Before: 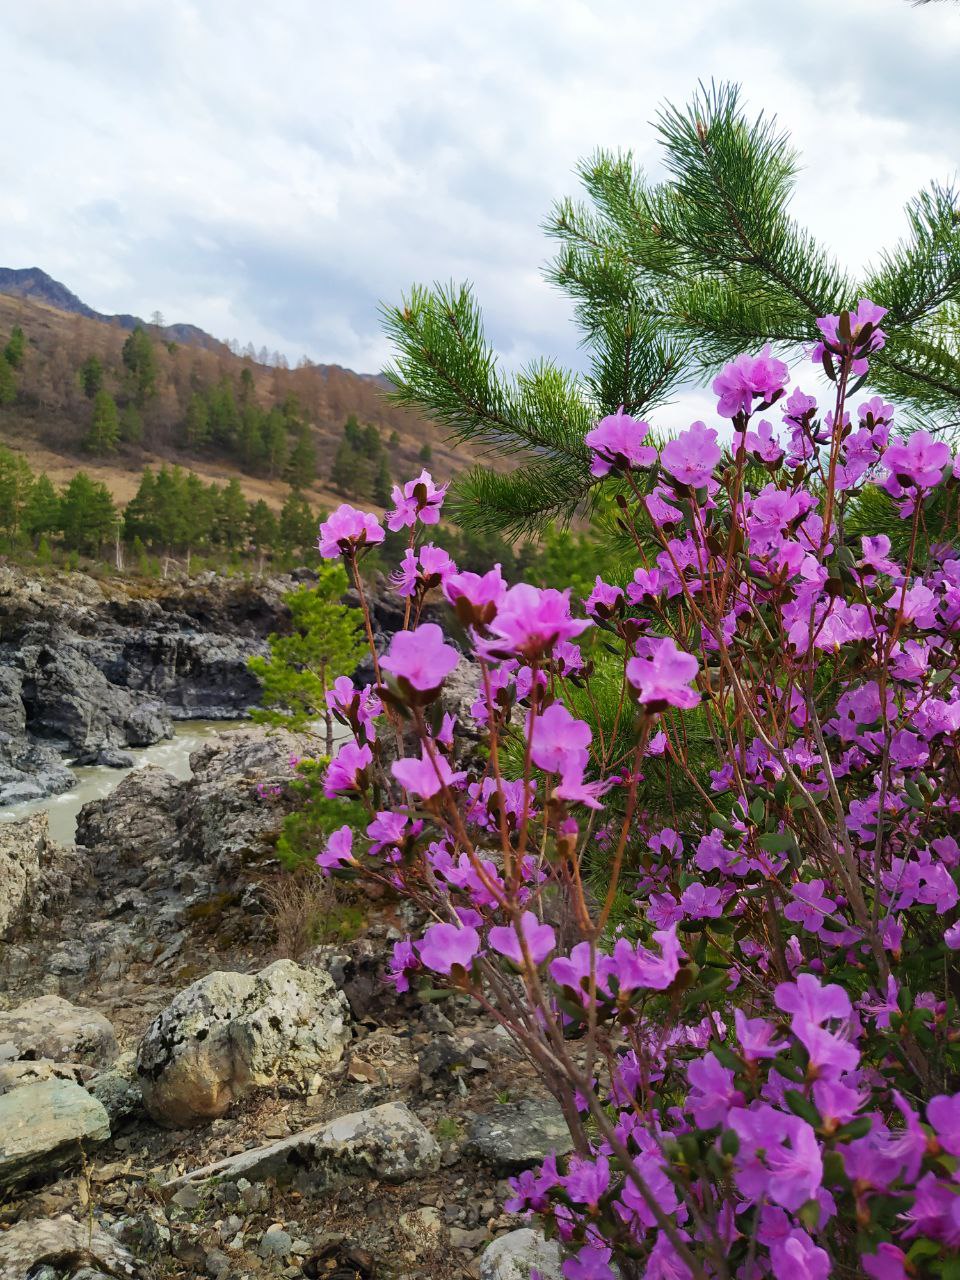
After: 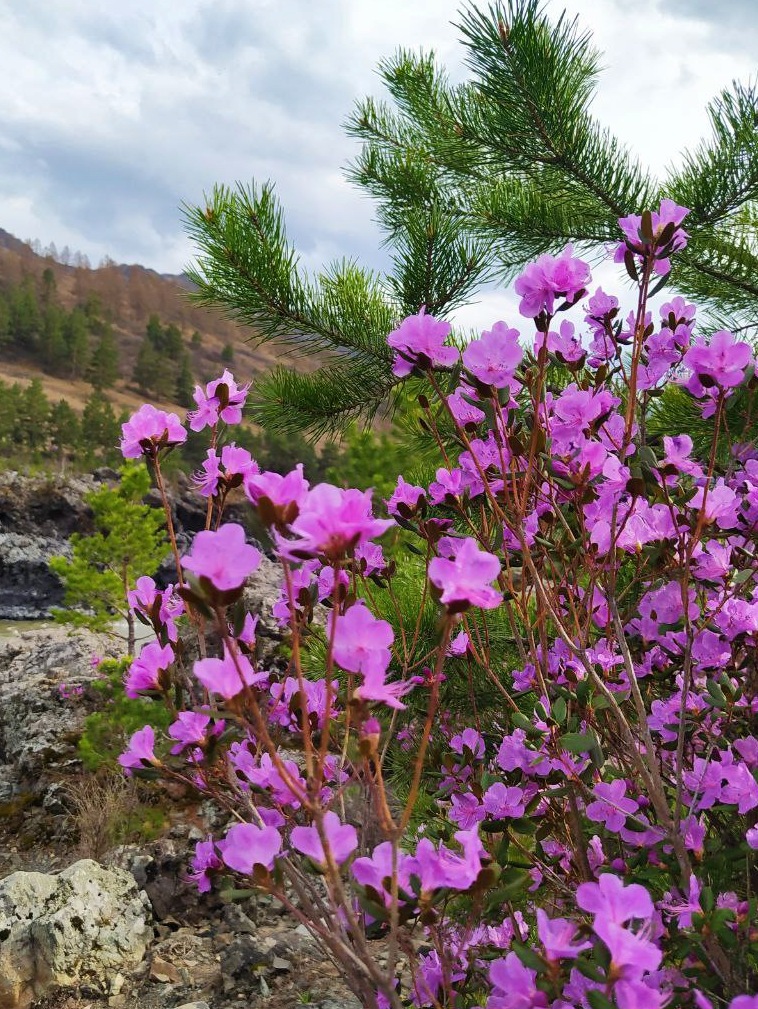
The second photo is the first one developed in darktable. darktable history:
crop and rotate: left 20.642%, top 7.849%, right 0.339%, bottom 13.308%
shadows and highlights: soften with gaussian
